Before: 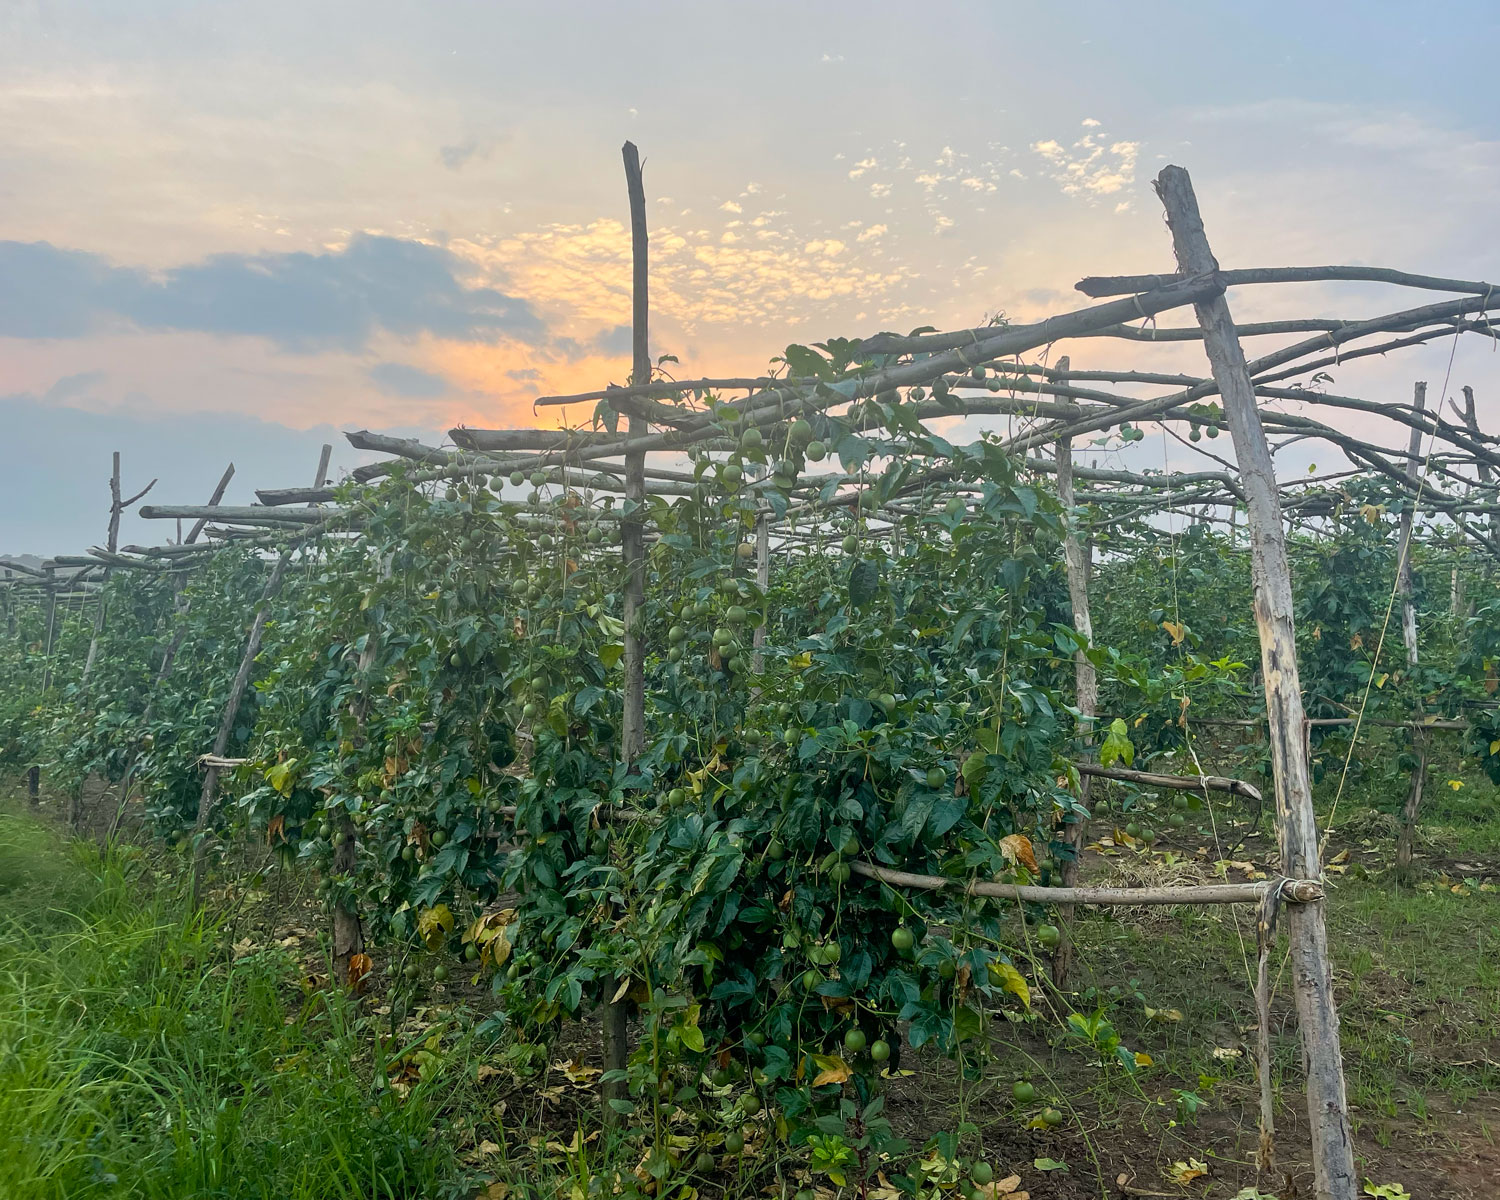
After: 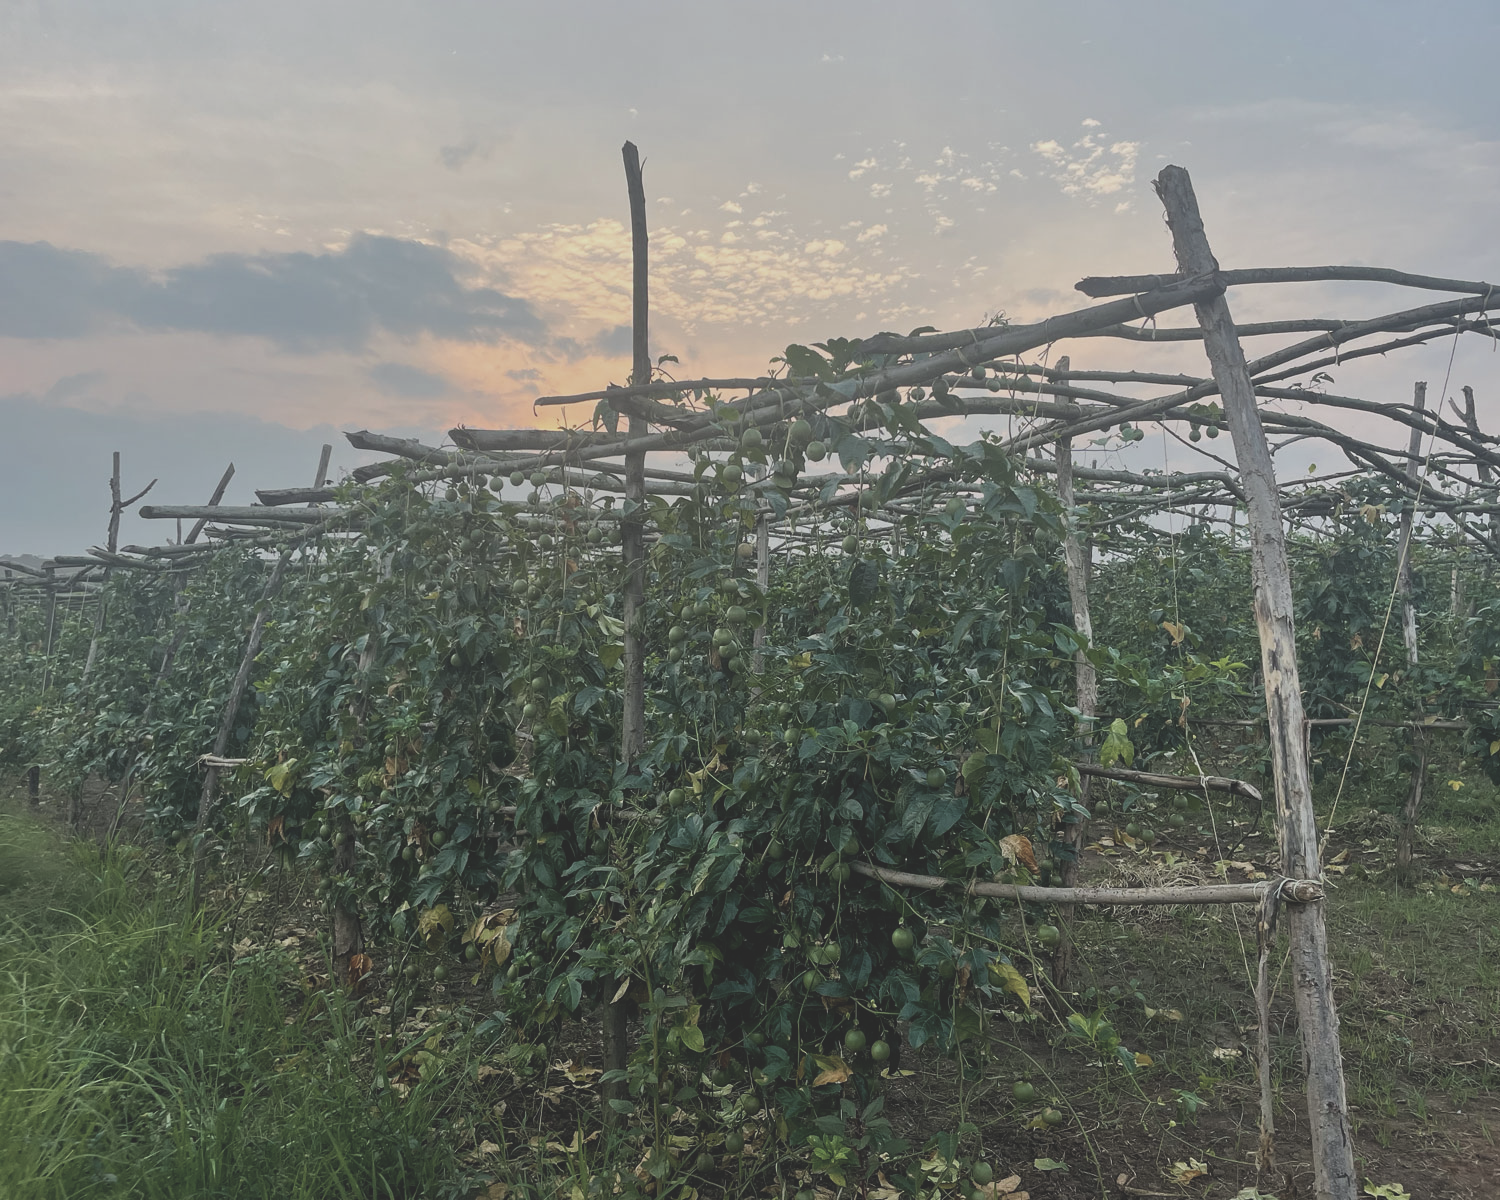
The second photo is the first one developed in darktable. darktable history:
exposure: black level correction -0.036, exposure -0.495 EV, compensate highlight preservation false
contrast brightness saturation: contrast 0.097, saturation -0.359
